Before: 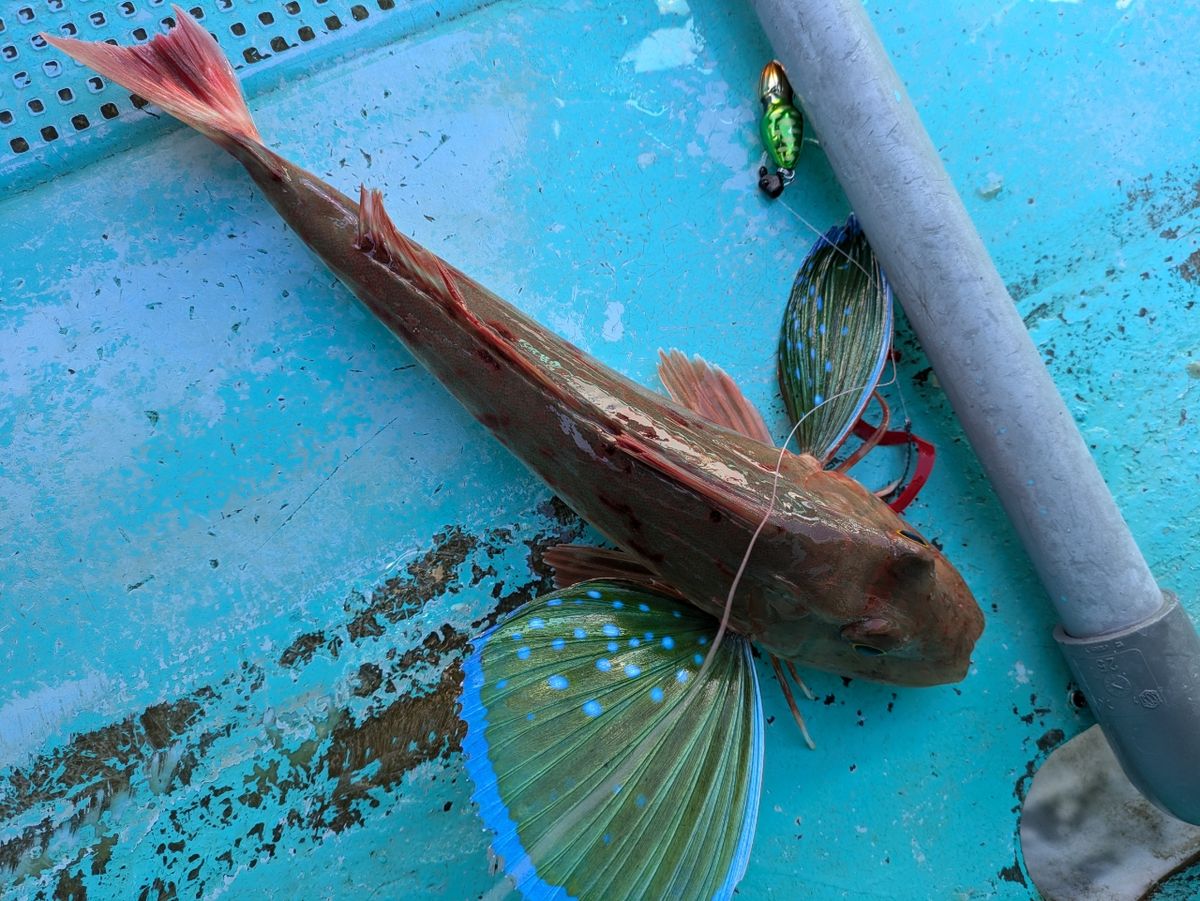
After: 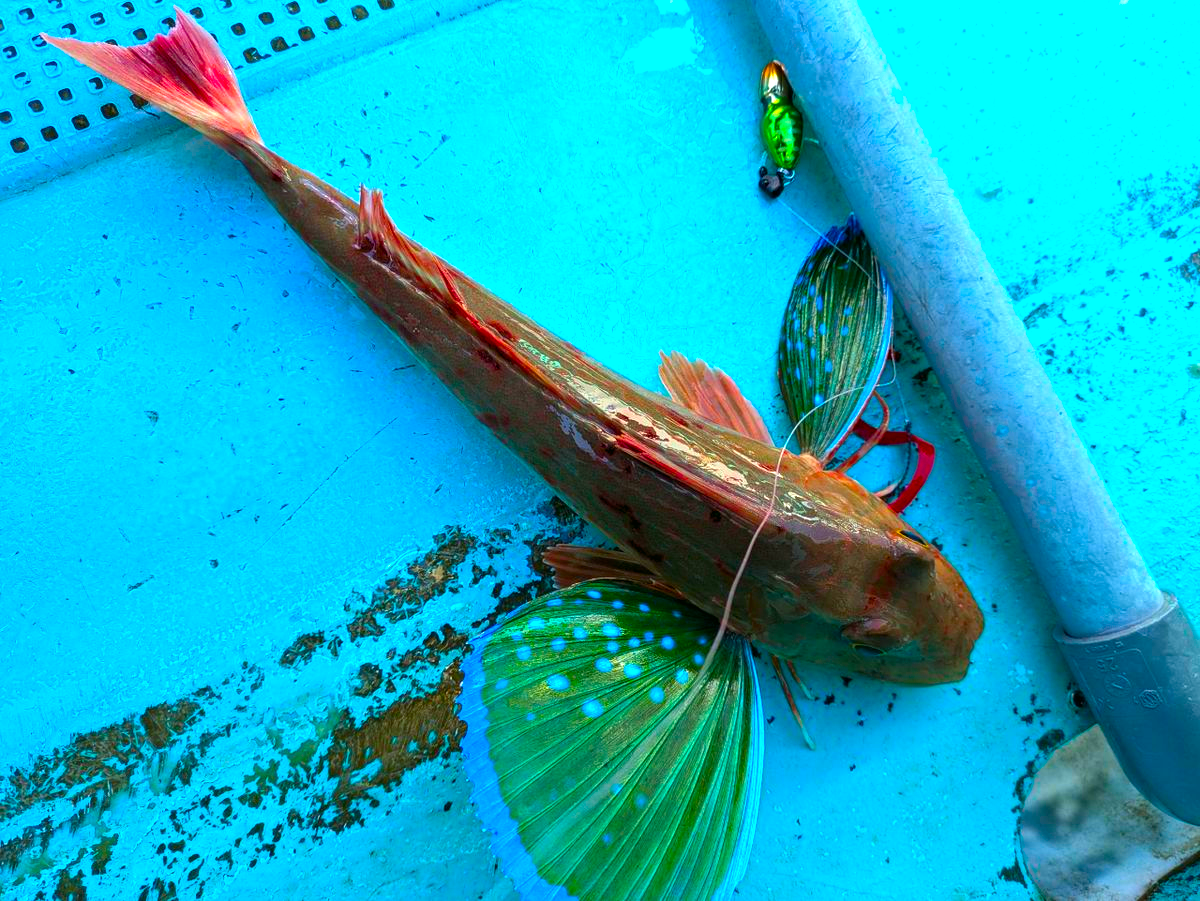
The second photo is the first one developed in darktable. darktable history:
color balance rgb: linear chroma grading › global chroma 8.728%, perceptual saturation grading › global saturation 30.422%, perceptual brilliance grading › global brilliance 17.994%, global vibrance 20%
color correction: highlights a* -7.56, highlights b* 1.57, shadows a* -3.24, saturation 1.38
